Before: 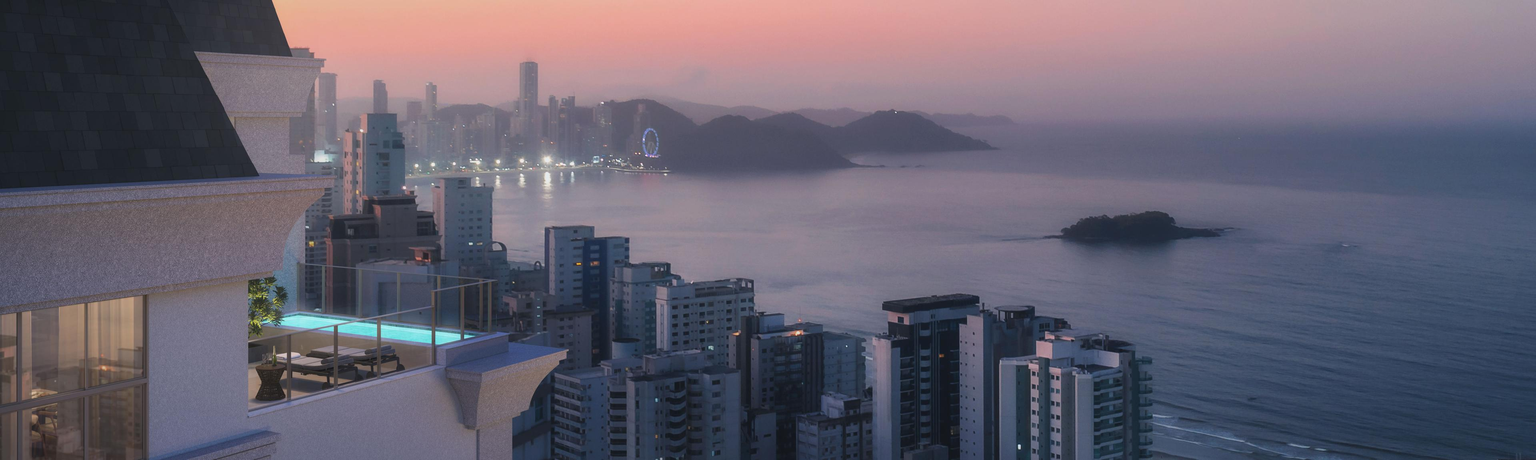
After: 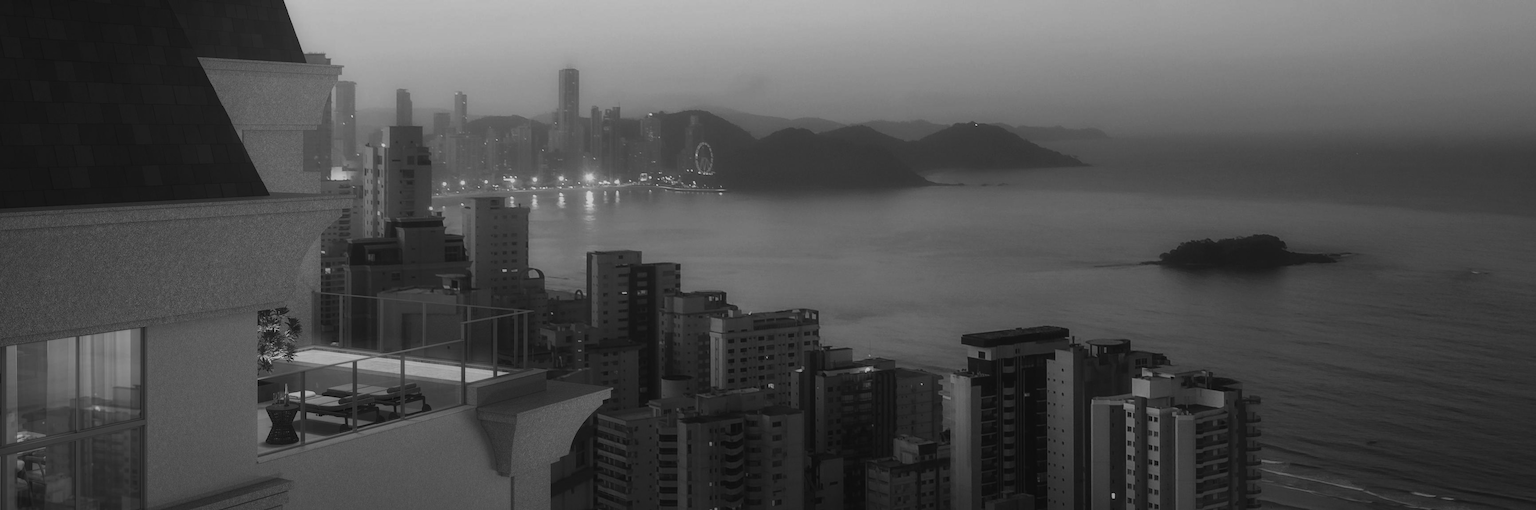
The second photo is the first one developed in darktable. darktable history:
color balance rgb: shadows lift › chroma 1%, shadows lift › hue 217.2°, power › hue 310.8°, highlights gain › chroma 2%, highlights gain › hue 44.4°, global offset › luminance 0.25%, global offset › hue 171.6°, perceptual saturation grading › global saturation 14.09%, perceptual saturation grading › highlights -30%, perceptual saturation grading › shadows 50.67%, global vibrance 25%, contrast 20%
monochrome: a 79.32, b 81.83, size 1.1
crop and rotate: left 1.088%, right 8.807%
